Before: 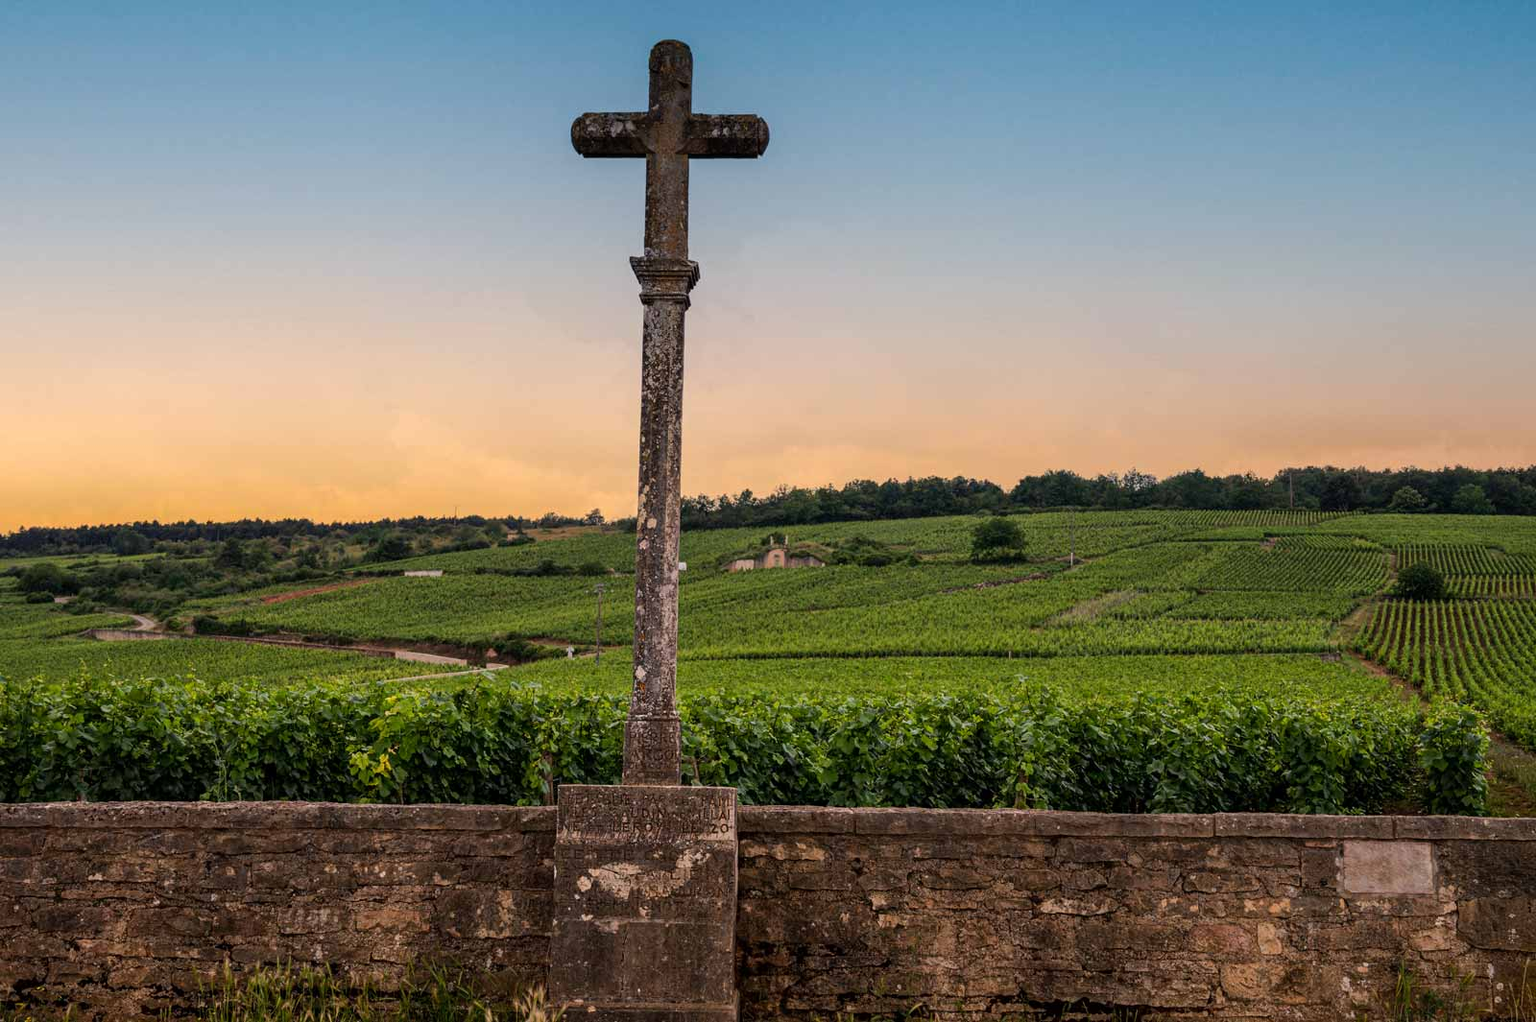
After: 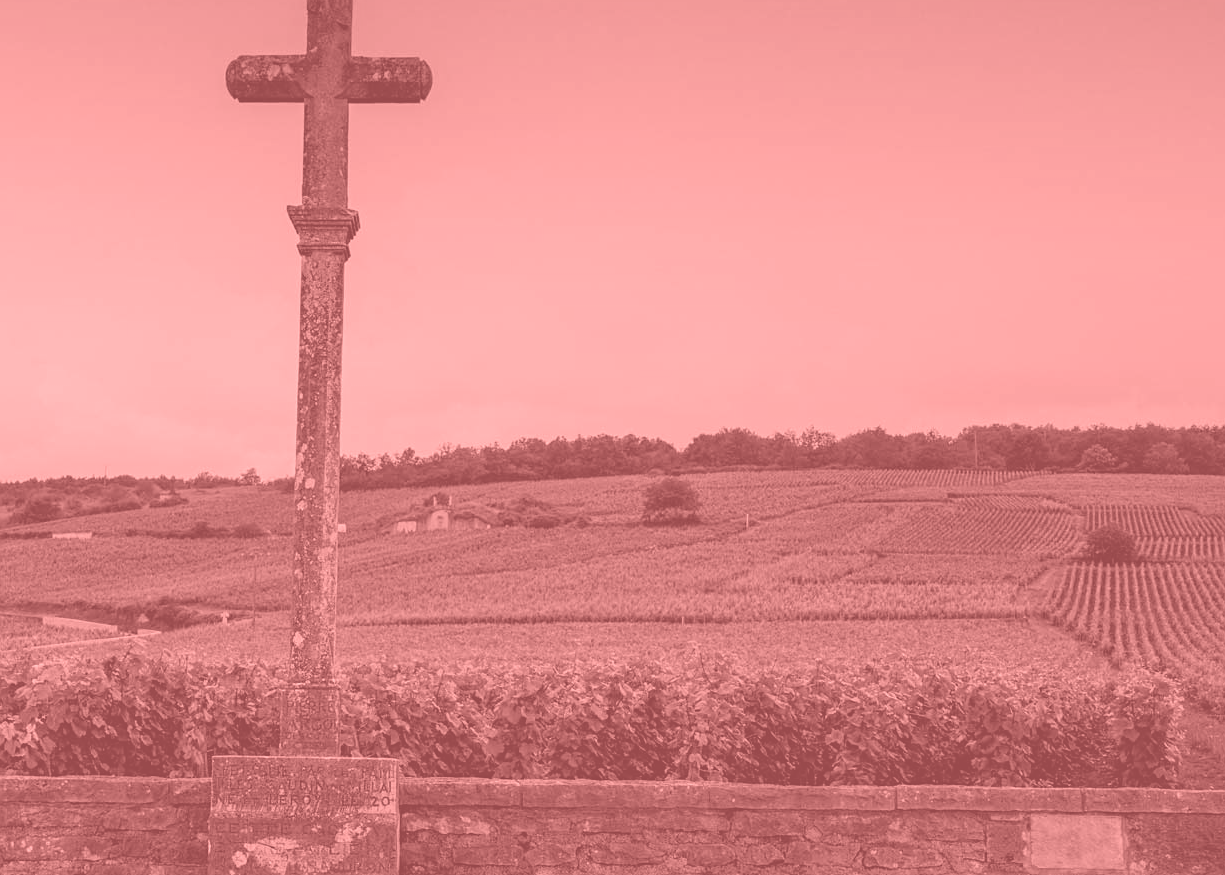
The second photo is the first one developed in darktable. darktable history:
sharpen: amount 0.2
crop: left 23.095%, top 5.827%, bottom 11.854%
colorize: saturation 51%, source mix 50.67%, lightness 50.67%
